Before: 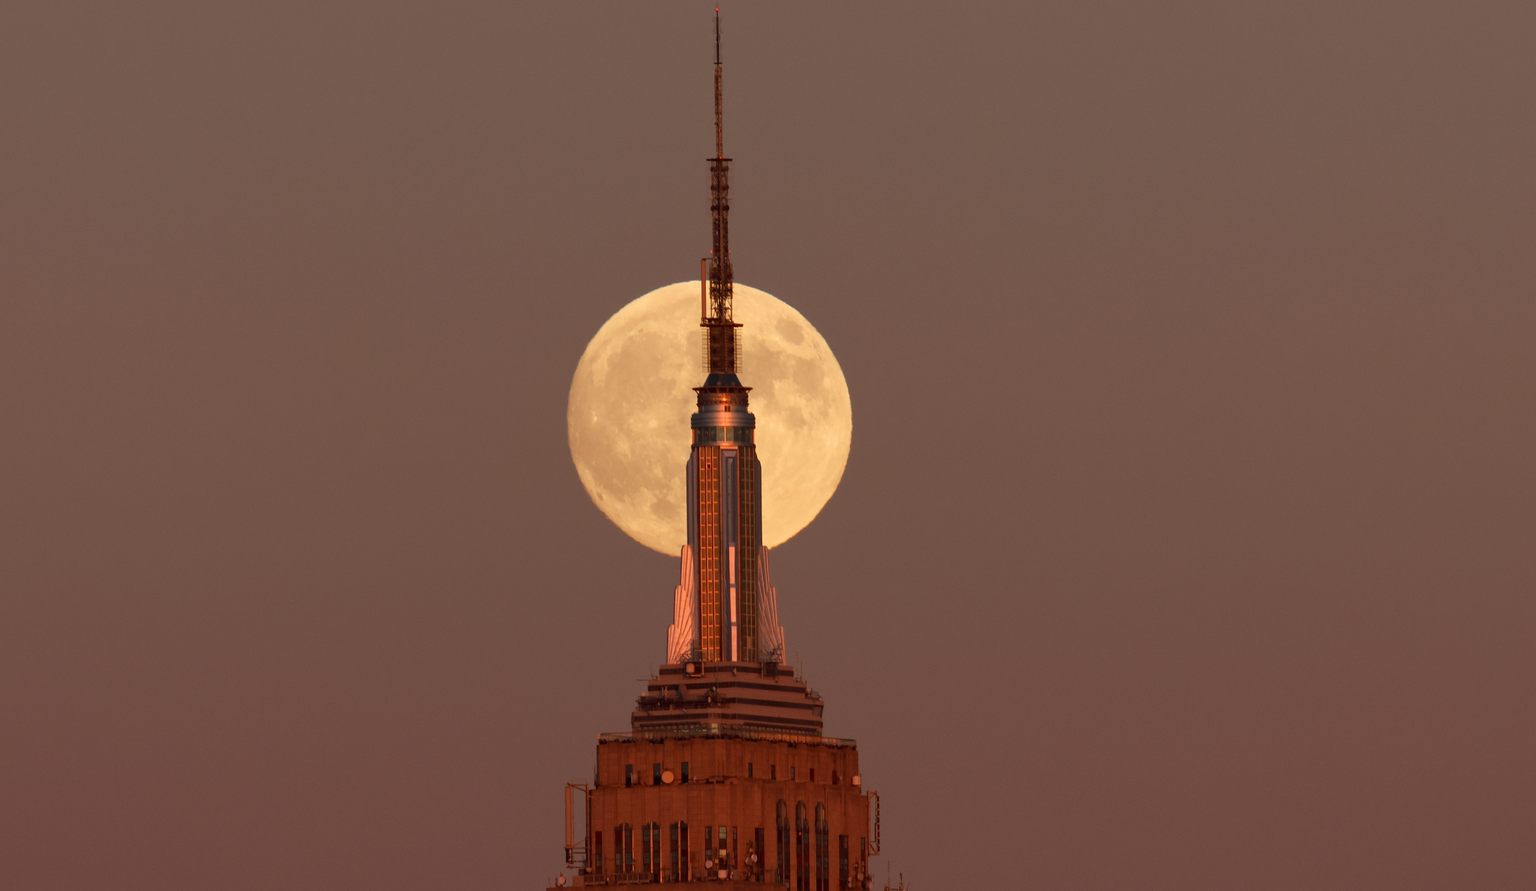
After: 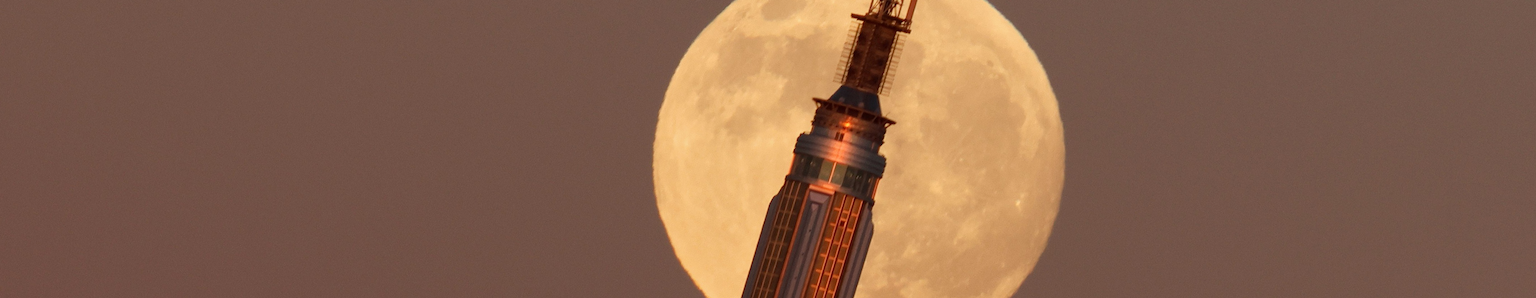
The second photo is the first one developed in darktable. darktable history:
tone equalizer: -8 EV -0.002 EV, -7 EV 0.005 EV, -6 EV -0.009 EV, -5 EV 0.011 EV, -4 EV -0.012 EV, -3 EV 0.007 EV, -2 EV -0.062 EV, -1 EV -0.293 EV, +0 EV -0.582 EV, smoothing diameter 2%, edges refinement/feathering 20, mask exposure compensation -1.57 EV, filter diffusion 5
crop and rotate: angle 16.12°, top 30.835%, bottom 35.653%
